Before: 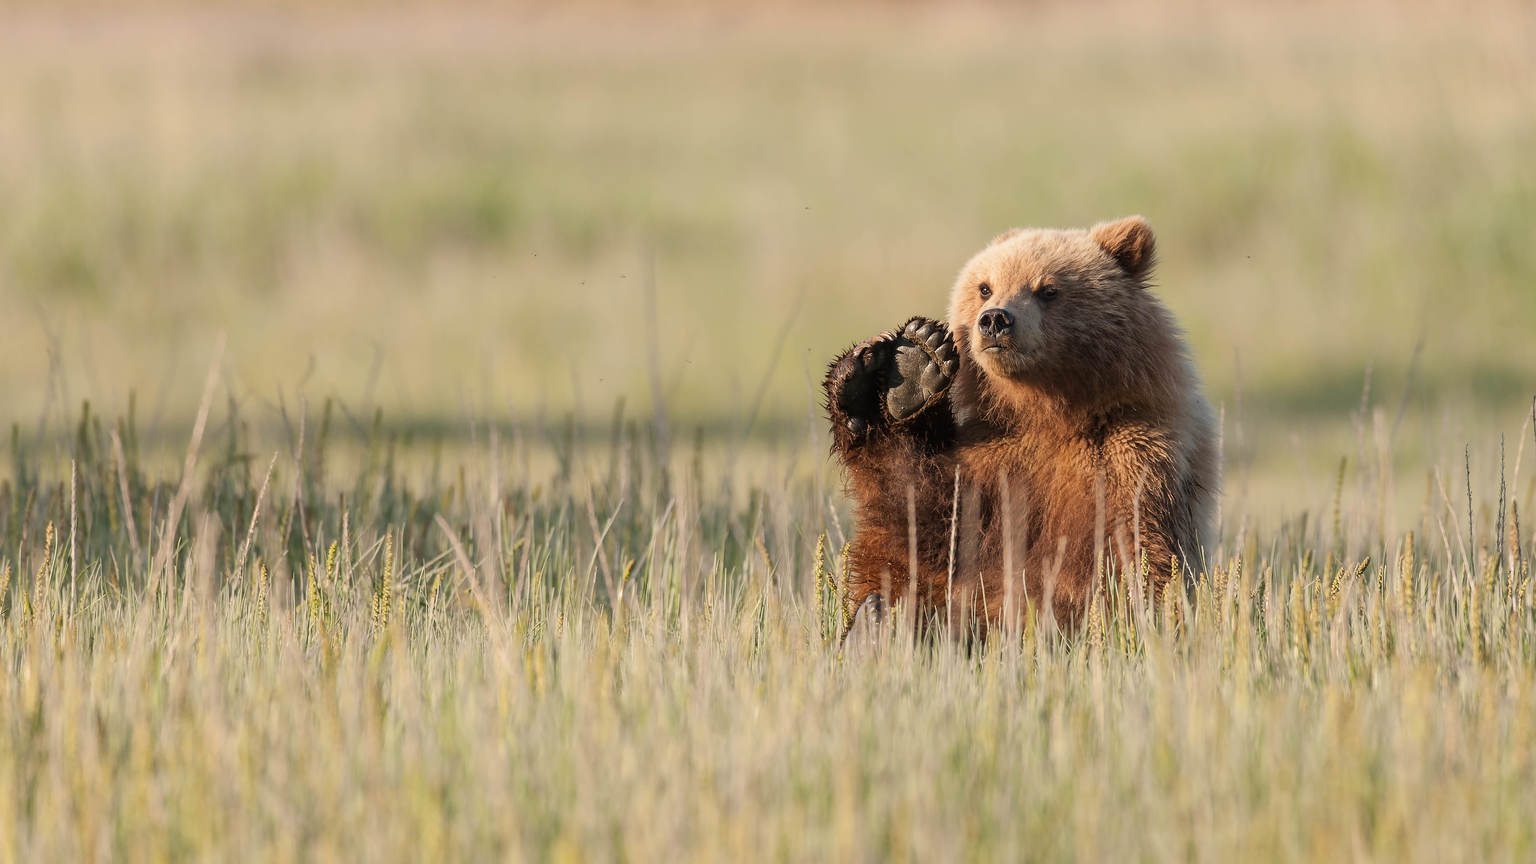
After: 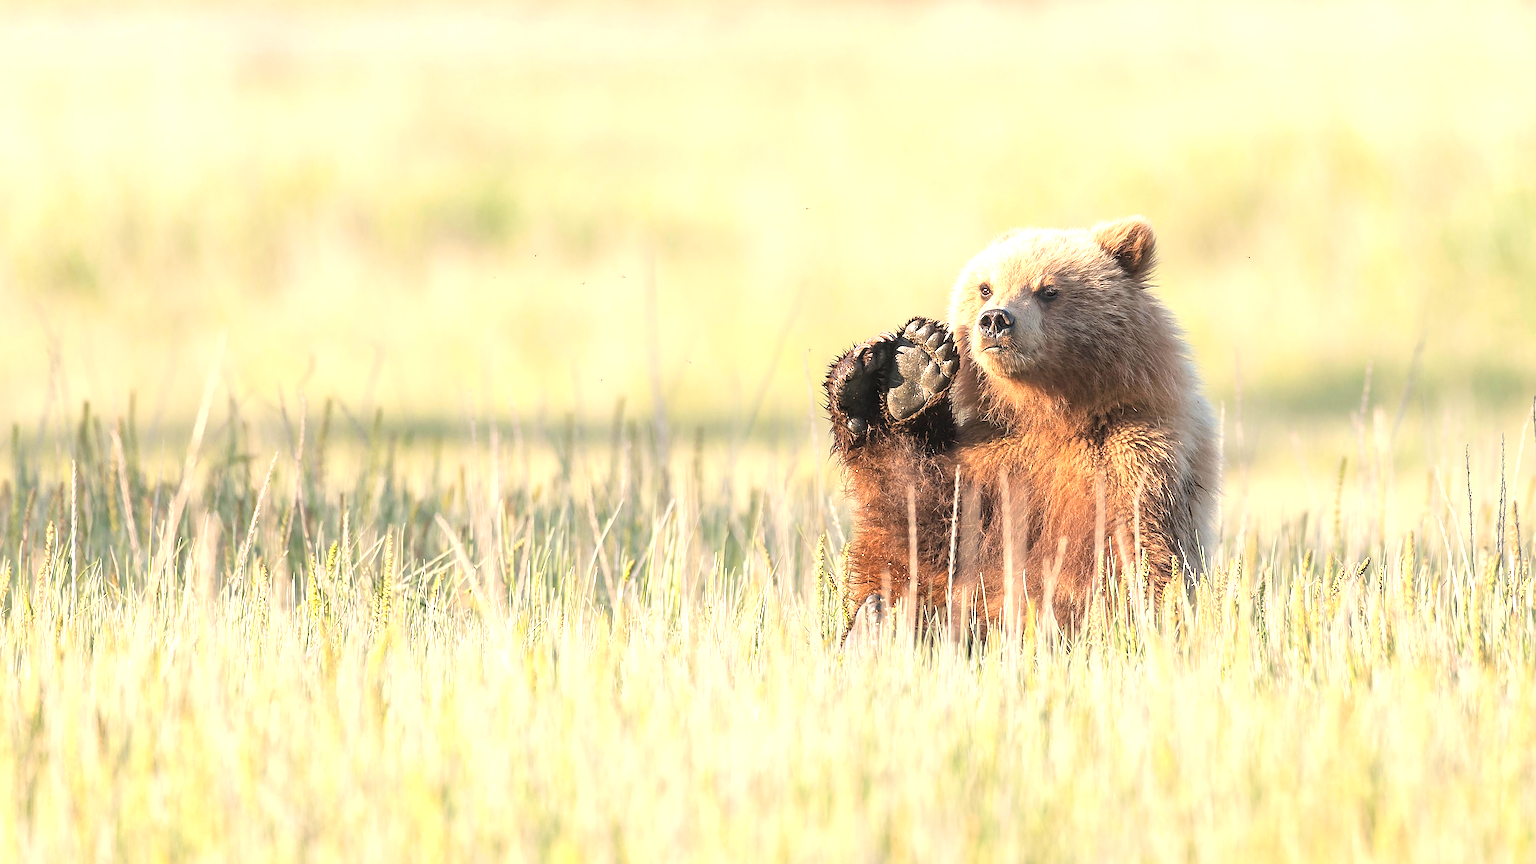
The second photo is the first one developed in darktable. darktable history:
sharpen: on, module defaults
contrast brightness saturation: brightness 0.124
exposure: black level correction 0, exposure 1.2 EV, compensate highlight preservation false
